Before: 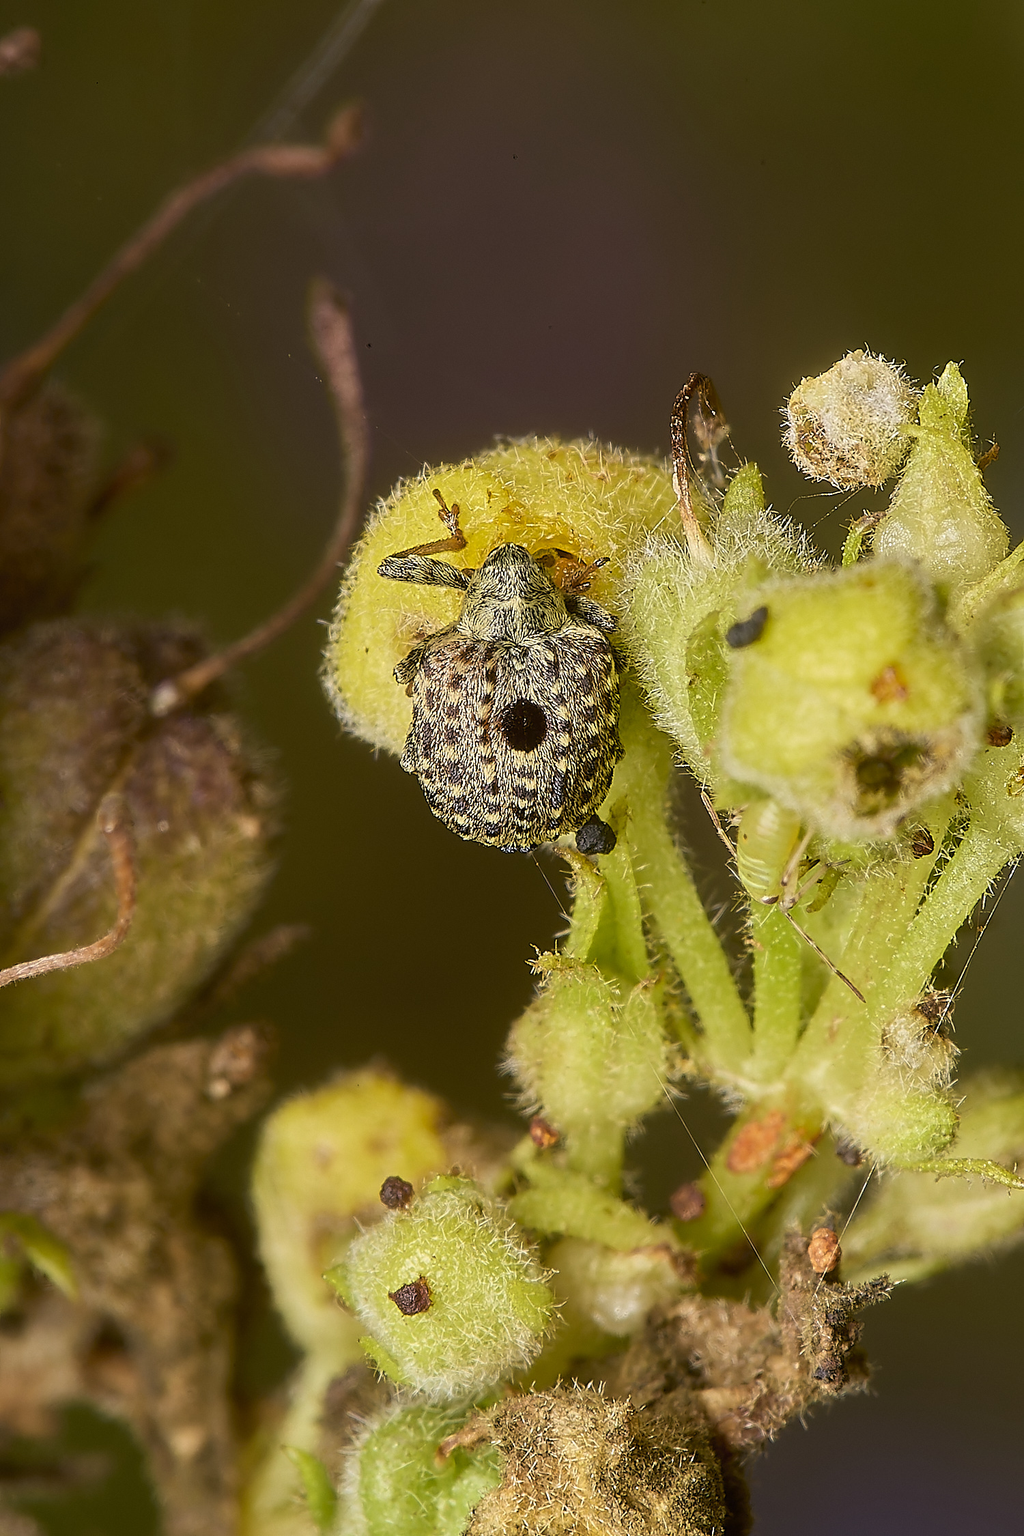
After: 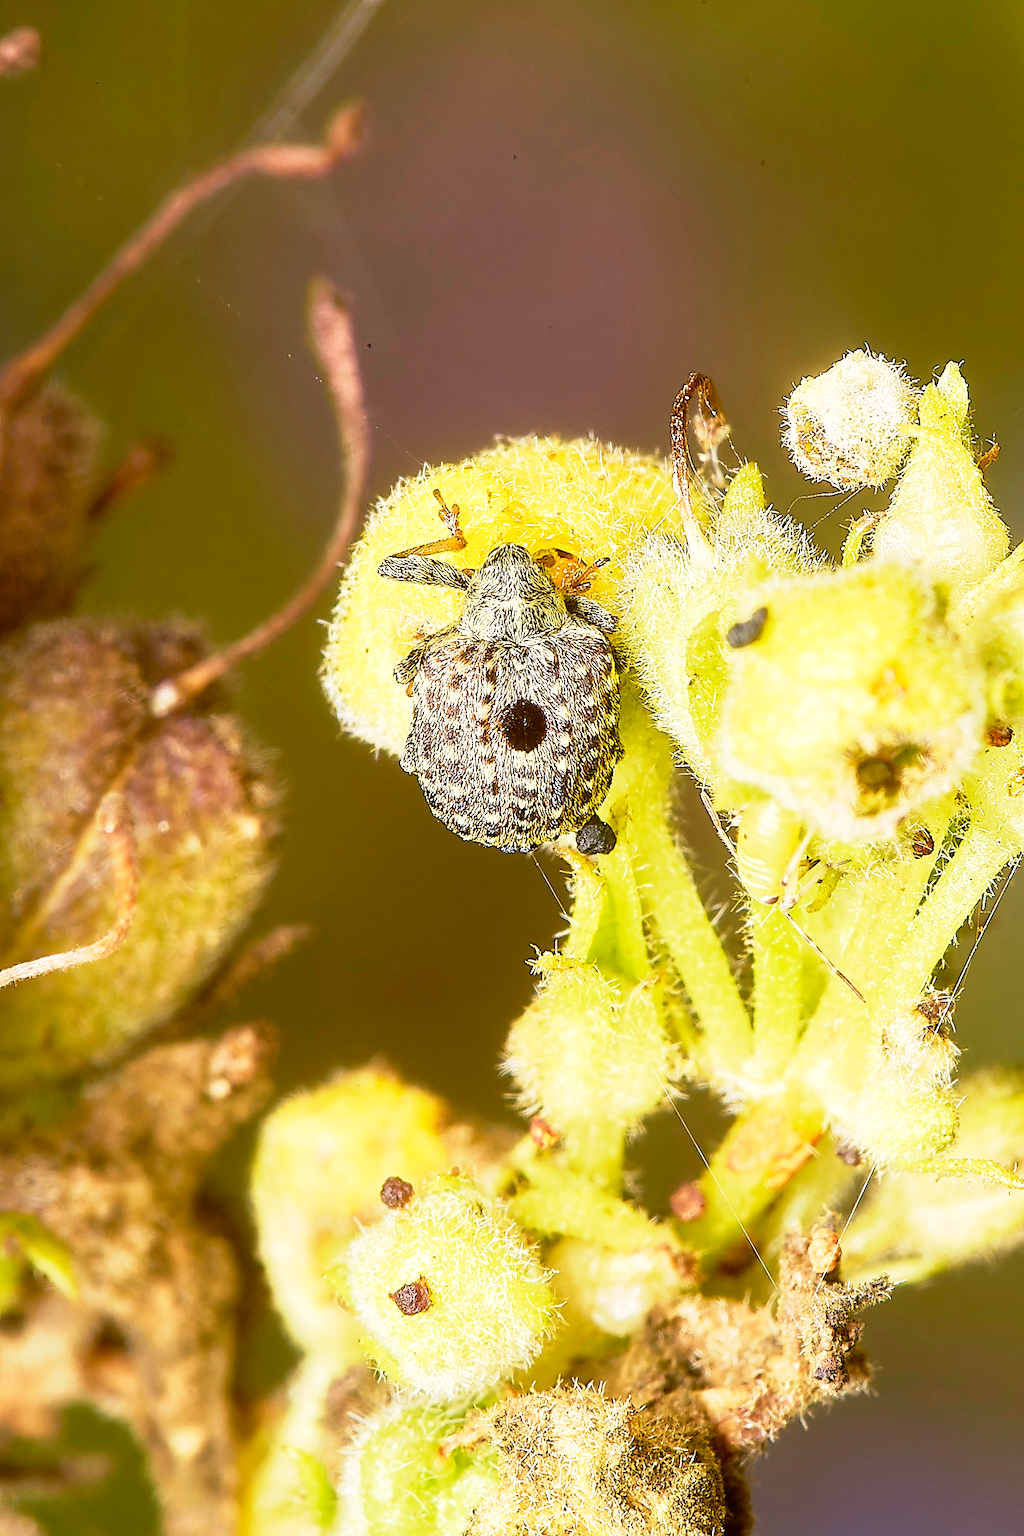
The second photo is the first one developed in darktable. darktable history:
base curve: curves: ch0 [(0, 0) (0.088, 0.125) (0.176, 0.251) (0.354, 0.501) (0.613, 0.749) (1, 0.877)], preserve colors none
exposure: exposure 1.25 EV, compensate exposure bias true, compensate highlight preservation false
